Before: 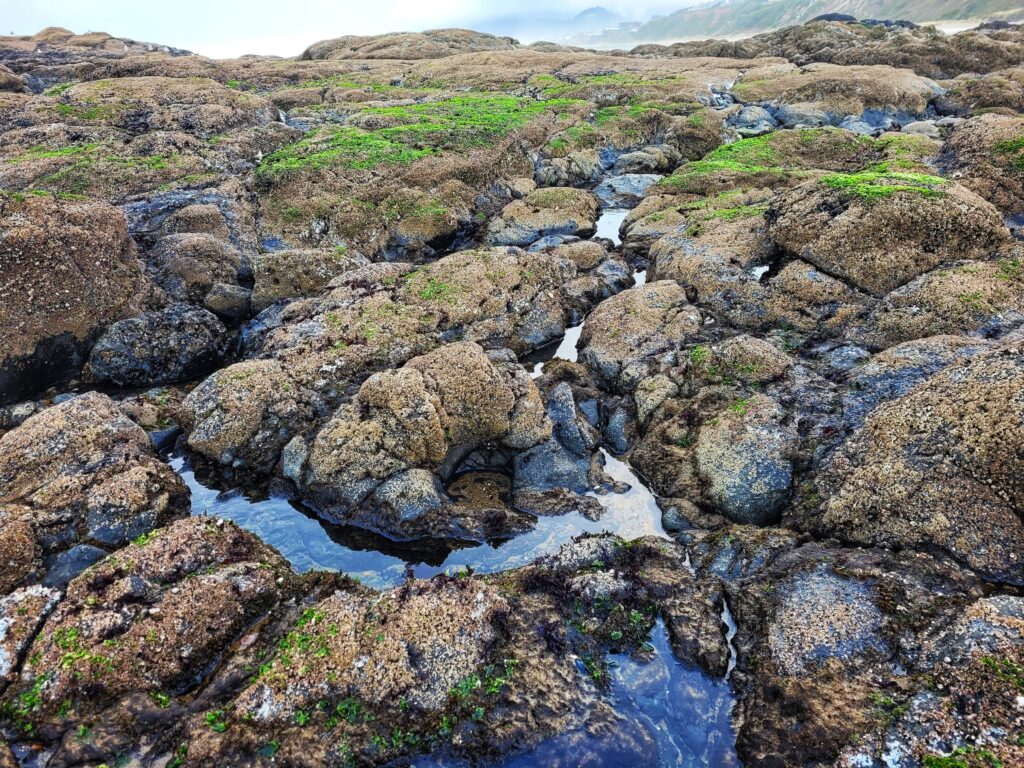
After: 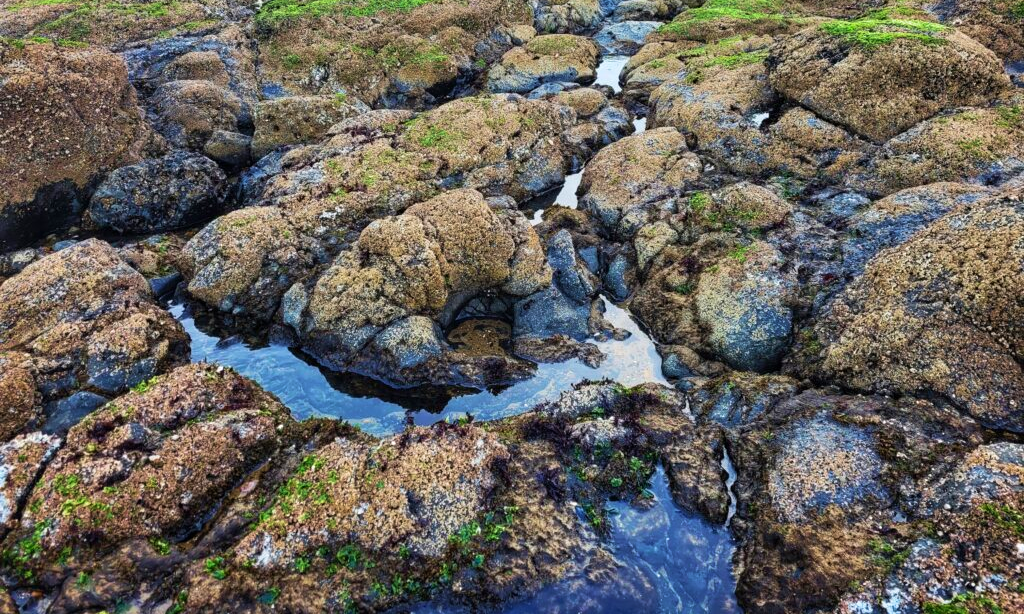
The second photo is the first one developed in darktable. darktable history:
velvia: strength 36.57%
crop and rotate: top 19.998%
